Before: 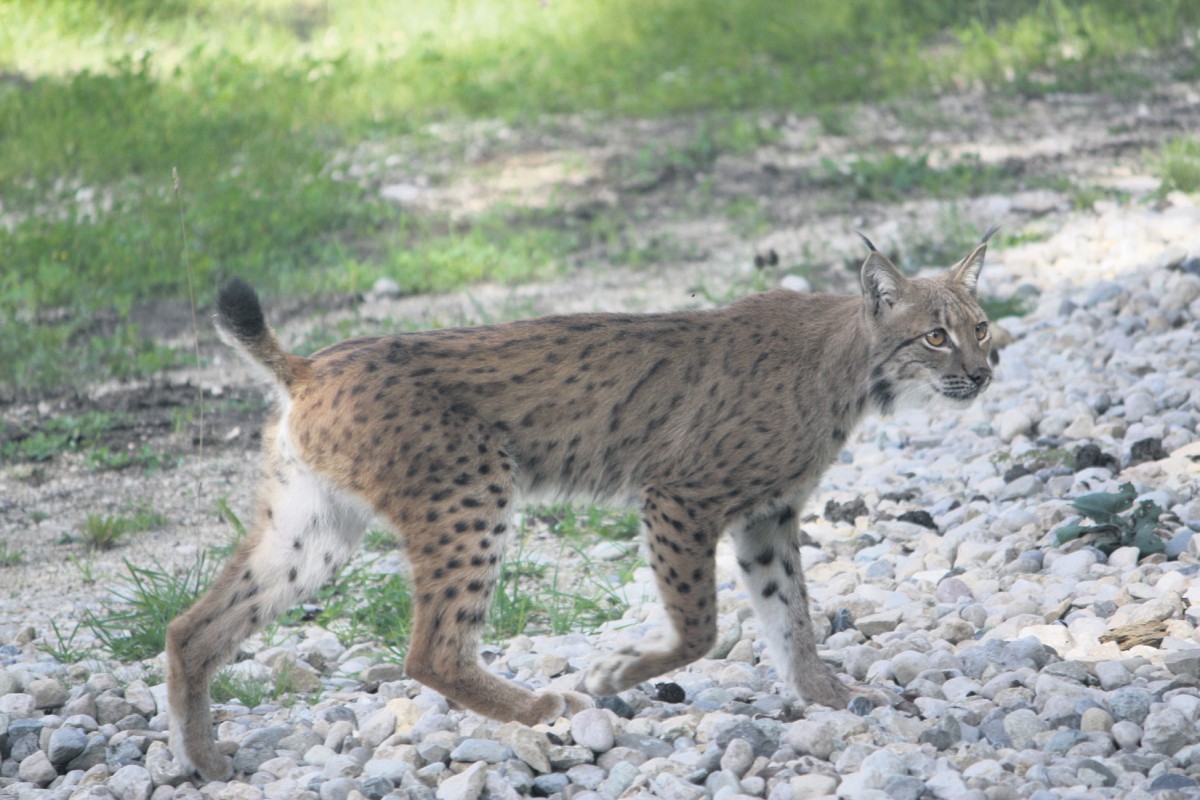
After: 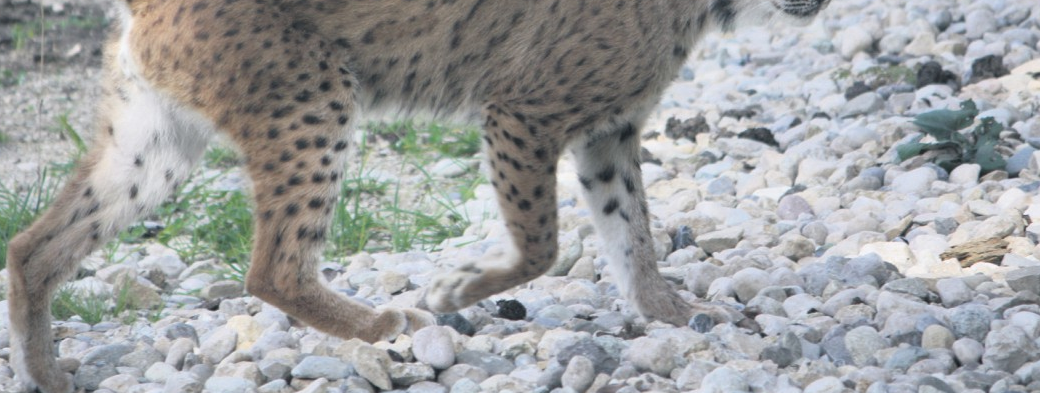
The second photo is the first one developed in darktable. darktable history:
crop and rotate: left 13.265%, top 47.924%, bottom 2.876%
